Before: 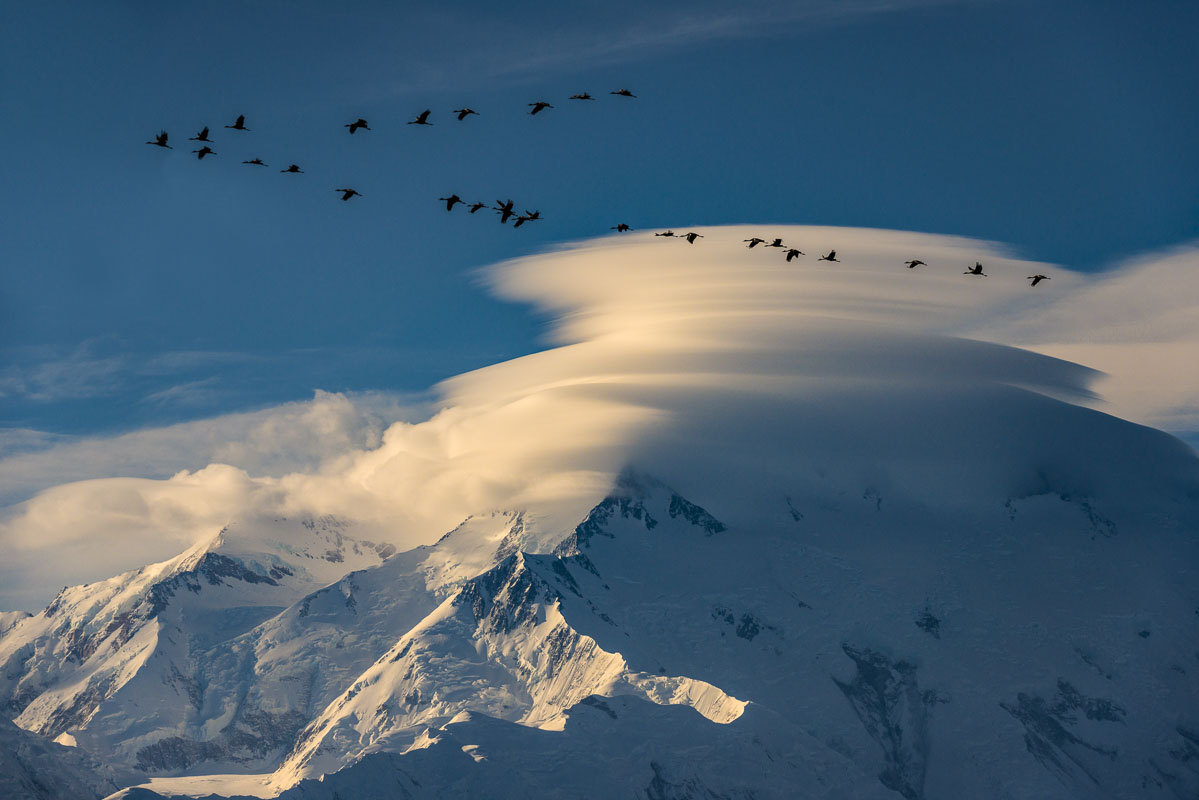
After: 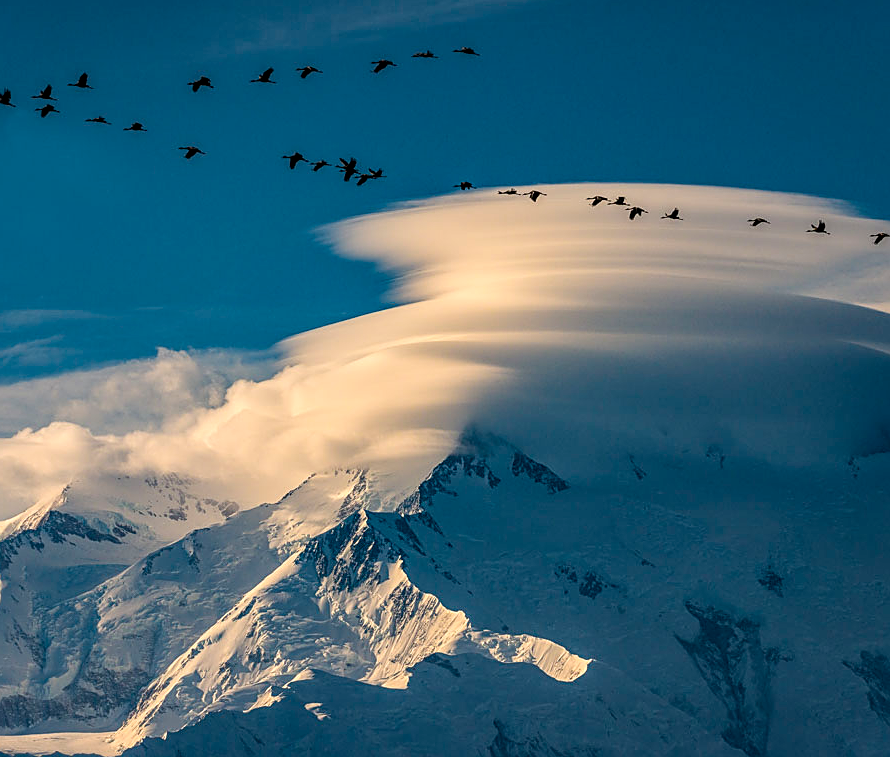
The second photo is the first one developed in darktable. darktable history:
sharpen: on, module defaults
crop and rotate: left 13.15%, top 5.251%, right 12.609%
local contrast: on, module defaults
